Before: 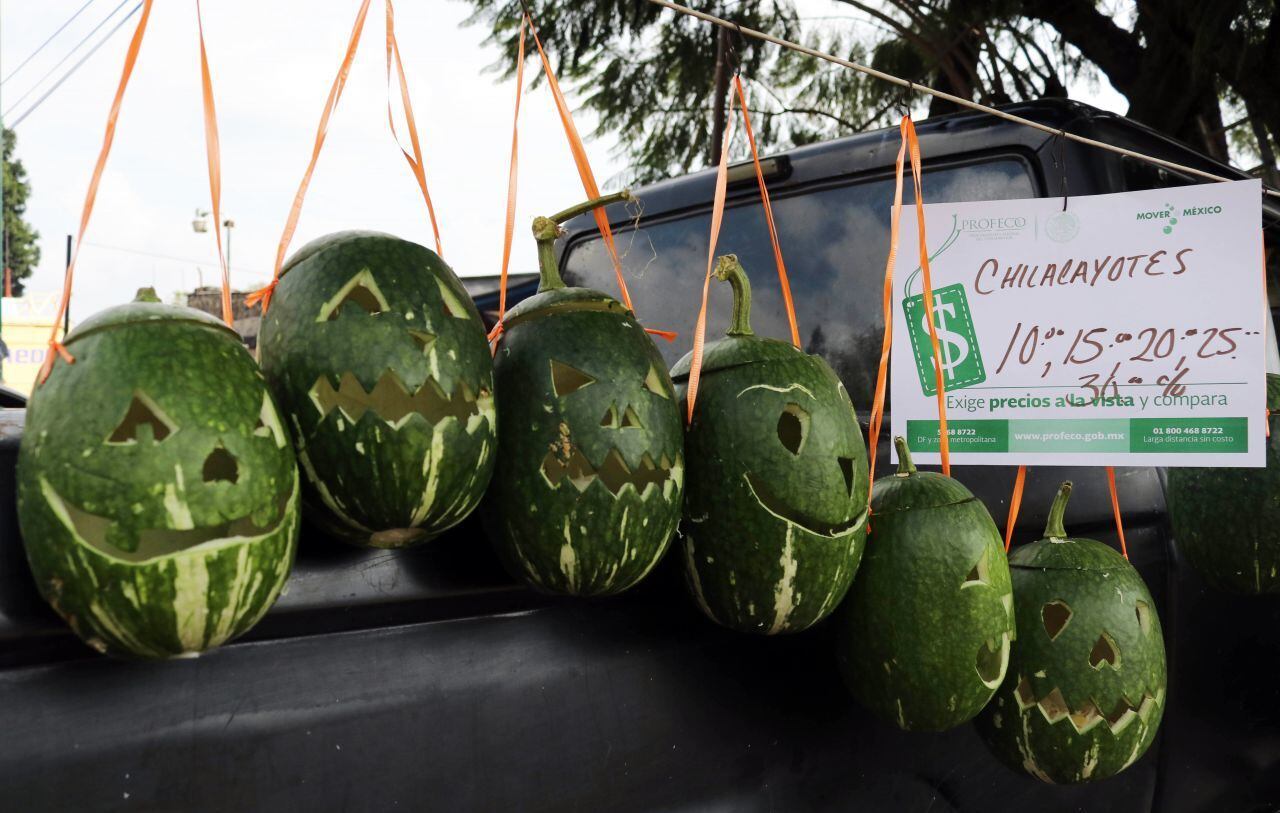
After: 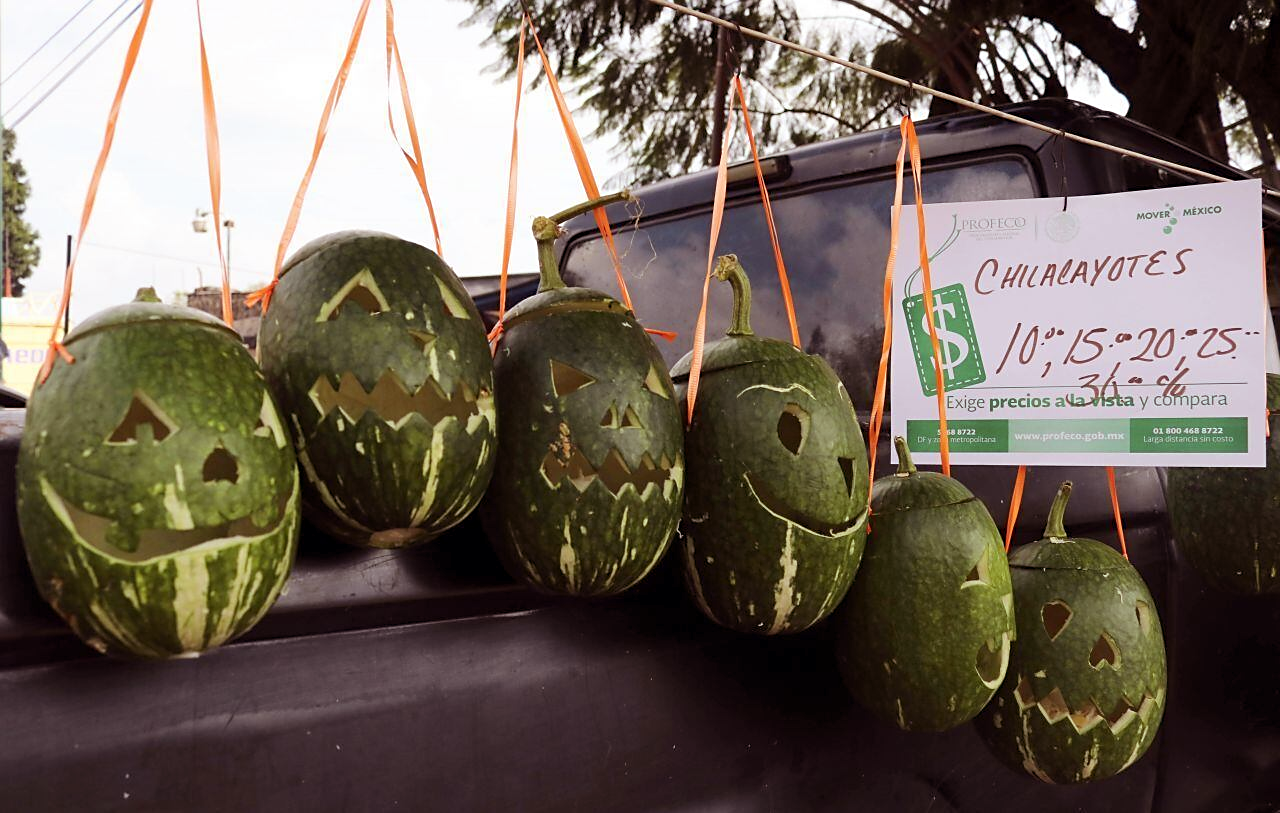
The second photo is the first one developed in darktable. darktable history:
sharpen: radius 1.864, amount 0.398, threshold 1.271
rgb levels: mode RGB, independent channels, levels [[0, 0.474, 1], [0, 0.5, 1], [0, 0.5, 1]]
